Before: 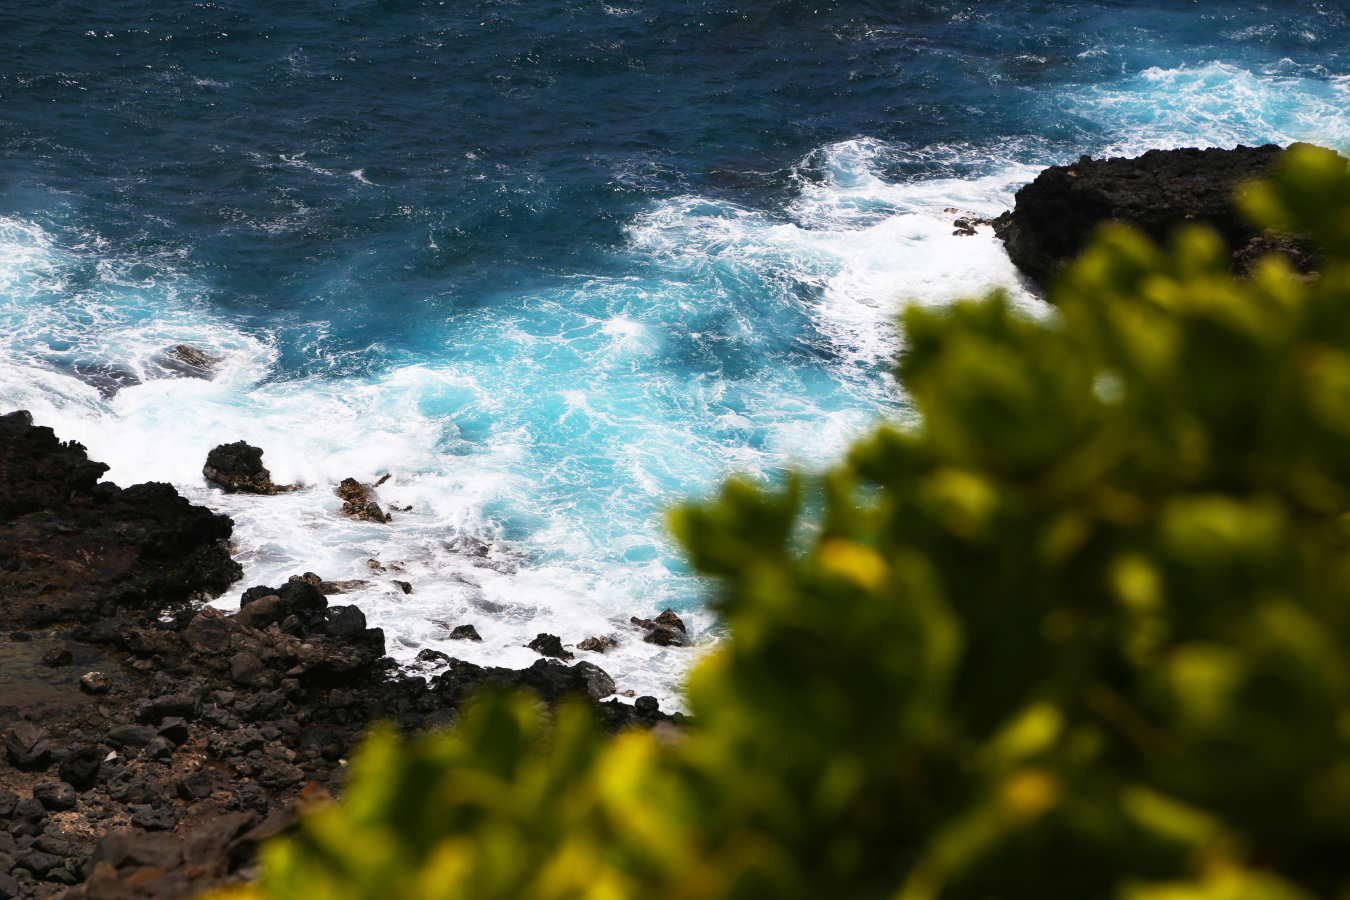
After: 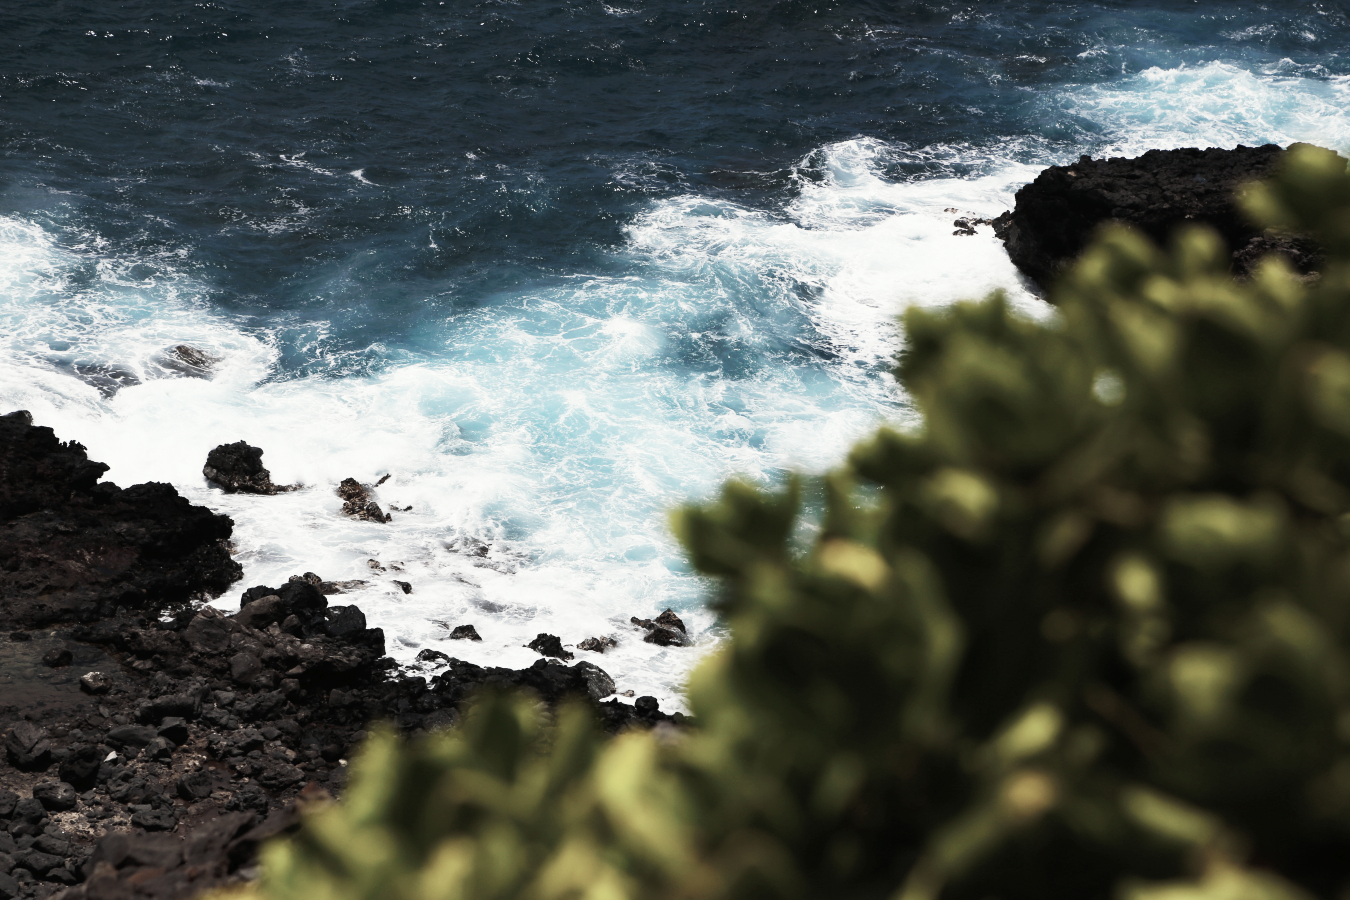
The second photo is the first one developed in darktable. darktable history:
tone curve: curves: ch0 [(0, 0) (0.003, 0.01) (0.011, 0.015) (0.025, 0.023) (0.044, 0.038) (0.069, 0.058) (0.1, 0.093) (0.136, 0.134) (0.177, 0.176) (0.224, 0.221) (0.277, 0.282) (0.335, 0.36) (0.399, 0.438) (0.468, 0.54) (0.543, 0.632) (0.623, 0.724) (0.709, 0.814) (0.801, 0.885) (0.898, 0.947) (1, 1)], preserve colors none
color look up table: target L [96.74, 88.93, 90.48, 81.01, 79.13, 77.76, 61.58, 69.91, 53.91, 45.91, 38.77, 22.47, 11.35, 200.5, 83.7, 83.14, 77.51, 74.64, 48.5, 34.71, 49.43, 33.65, 44.71, 32.96, 20.61, 17.72, 12.96, 93.96, 80.17, 75.29, 67.77, 36.77, 49.63, 50.04, 47.13, 37.53, 44.65, 37.21, 24.06, 17.36, 4.691, 6.867, 92.68, 76.25, 73.52, 69.1, 51.96, 35.3, 17.72], target a [-10.61, -15.09, -7.705, -28.74, -17.4, -22.46, -37.91, -11.75, -5.889, -8.351, -21.18, -13.95, 0.032, 0, -9.774, 0.697, 2.706, 12.81, 20.18, 39.73, 11.11, 39.83, 1.988, 17.15, 34.12, 11.5, 21.54, -0.738, 10.41, 1.613, 19.9, 44.46, -7.393, 26.75, 18.75, 32.91, 4.575, 8.963, 36.1, 27.23, 13.95, 7.373, -13.29, -31.2, -14.65, -2.448, -5.483, -13.31, -4.743], target b [21.49, 22.44, 5.646, 5.96, 9.67, 37.87, 28.91, 2.846, 9.766, 22.36, 13.35, 15.44, 3.821, 0, 45.75, 16.02, 23.09, 3.243, 27.89, 11.27, 19.94, -2.408, 1.271, 8.333, 19.38, 8.072, -1.282, -0.235, -8.238, -13.39, -18.27, -26.99, -28.2, -30.12, -4.141, -15.74, -15.86, -37.38, -37.86, -14.46, -29.05, -8.045, -3.499, -14.93, -17.07, -4.301, -15.66, -3.251, -12.15], num patches 49
